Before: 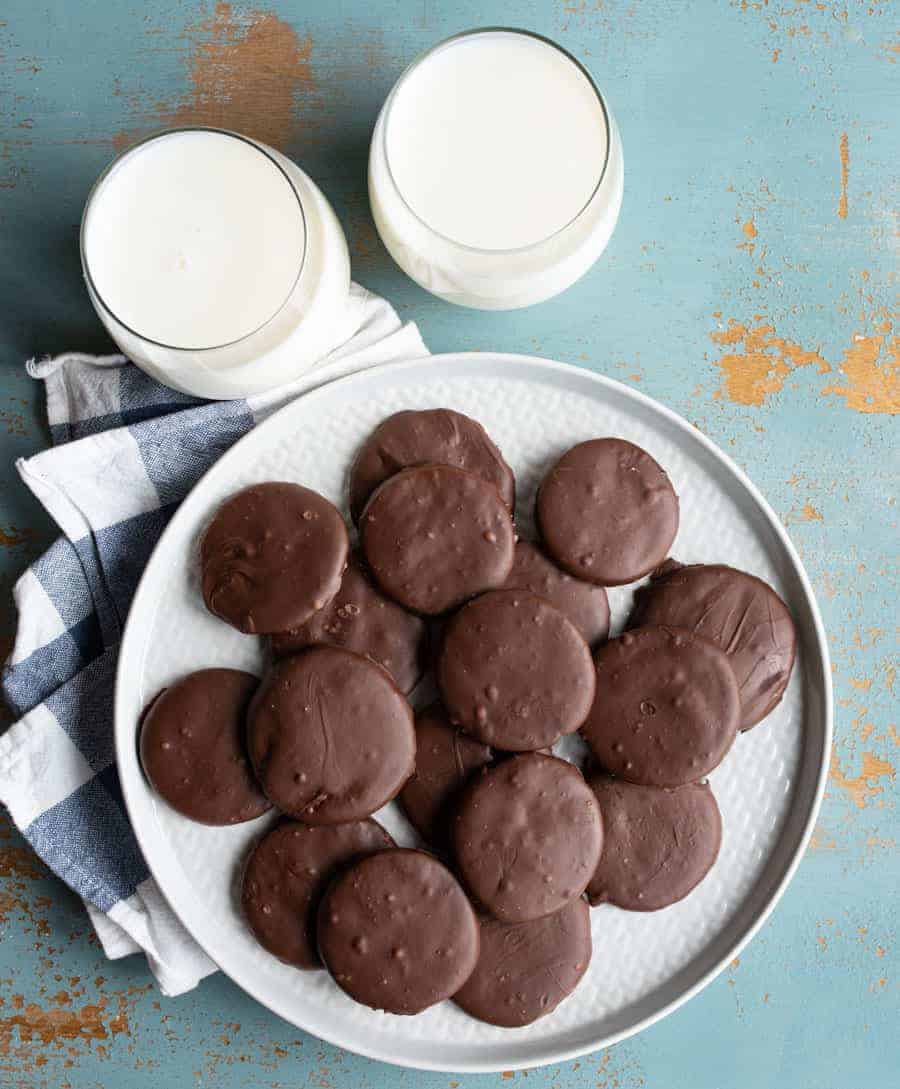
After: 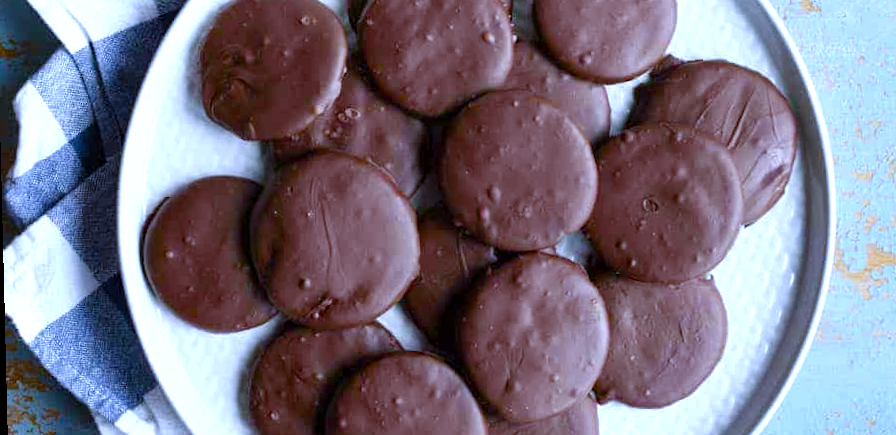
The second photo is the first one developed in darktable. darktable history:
color balance rgb: perceptual saturation grading › global saturation 20%, perceptual saturation grading › highlights -50%, perceptual saturation grading › shadows 30%, perceptual brilliance grading › global brilliance 10%, perceptual brilliance grading › shadows 15%
crop: top 45.551%, bottom 12.262%
rotate and perspective: rotation -1.42°, crop left 0.016, crop right 0.984, crop top 0.035, crop bottom 0.965
white balance: red 0.871, blue 1.249
